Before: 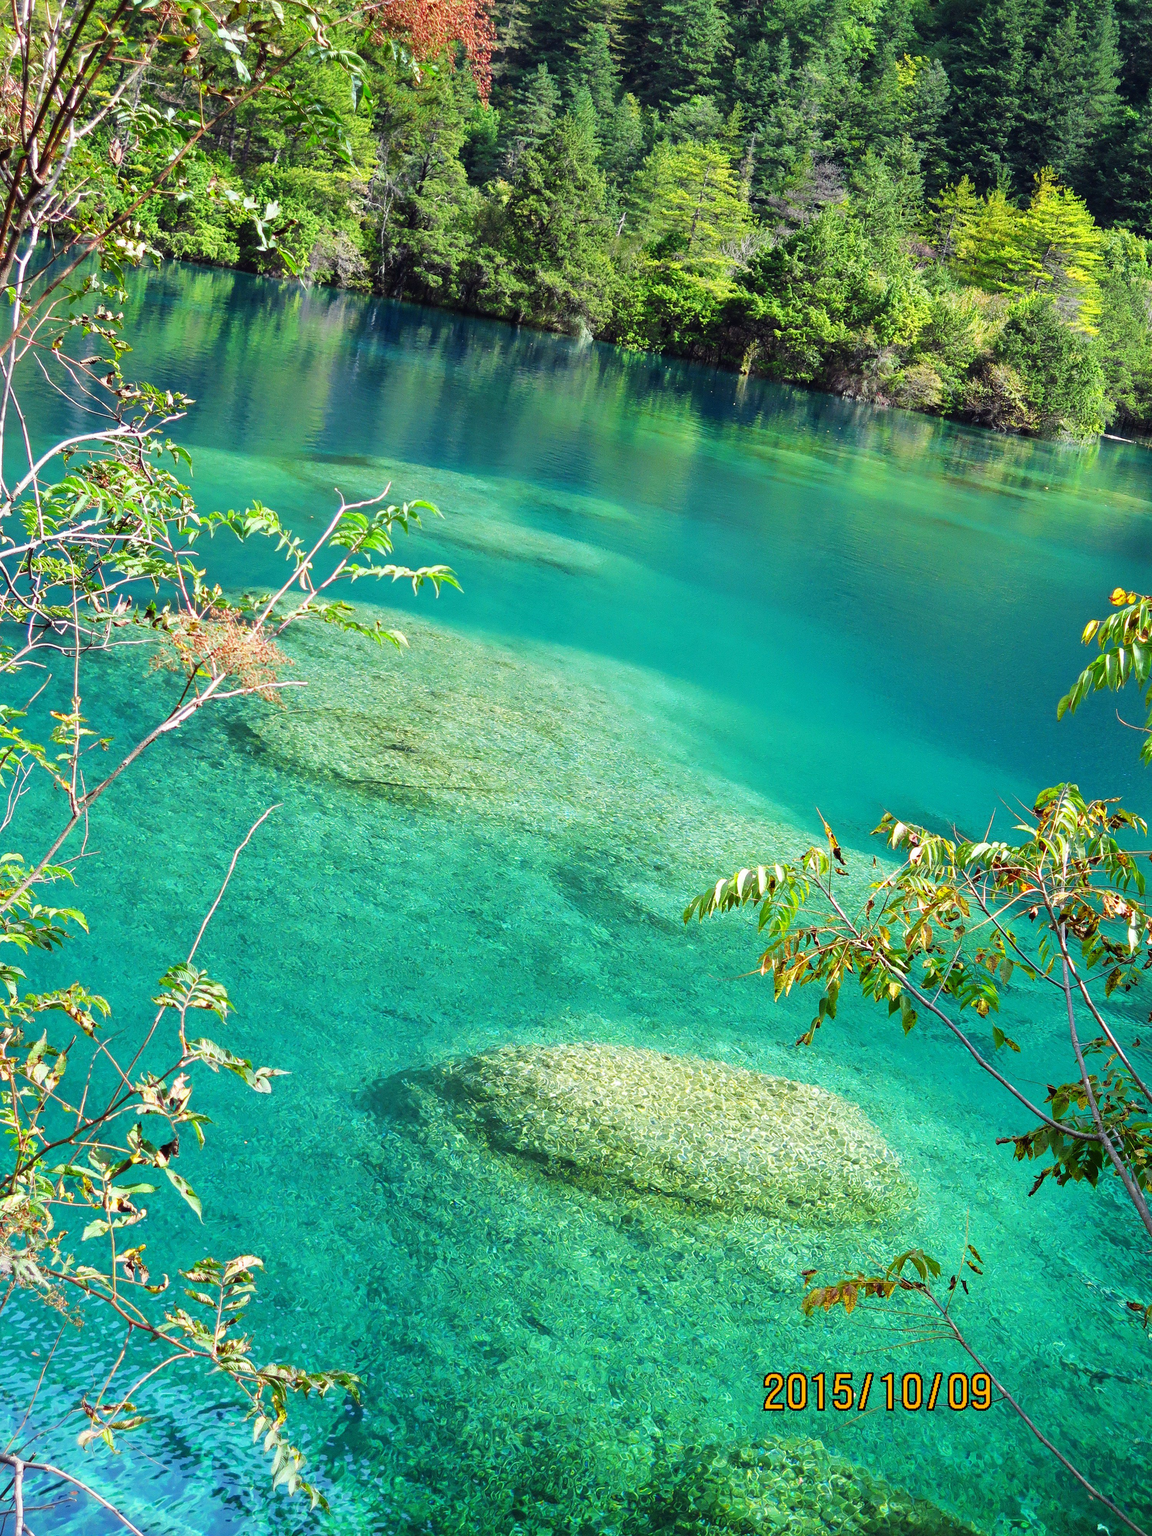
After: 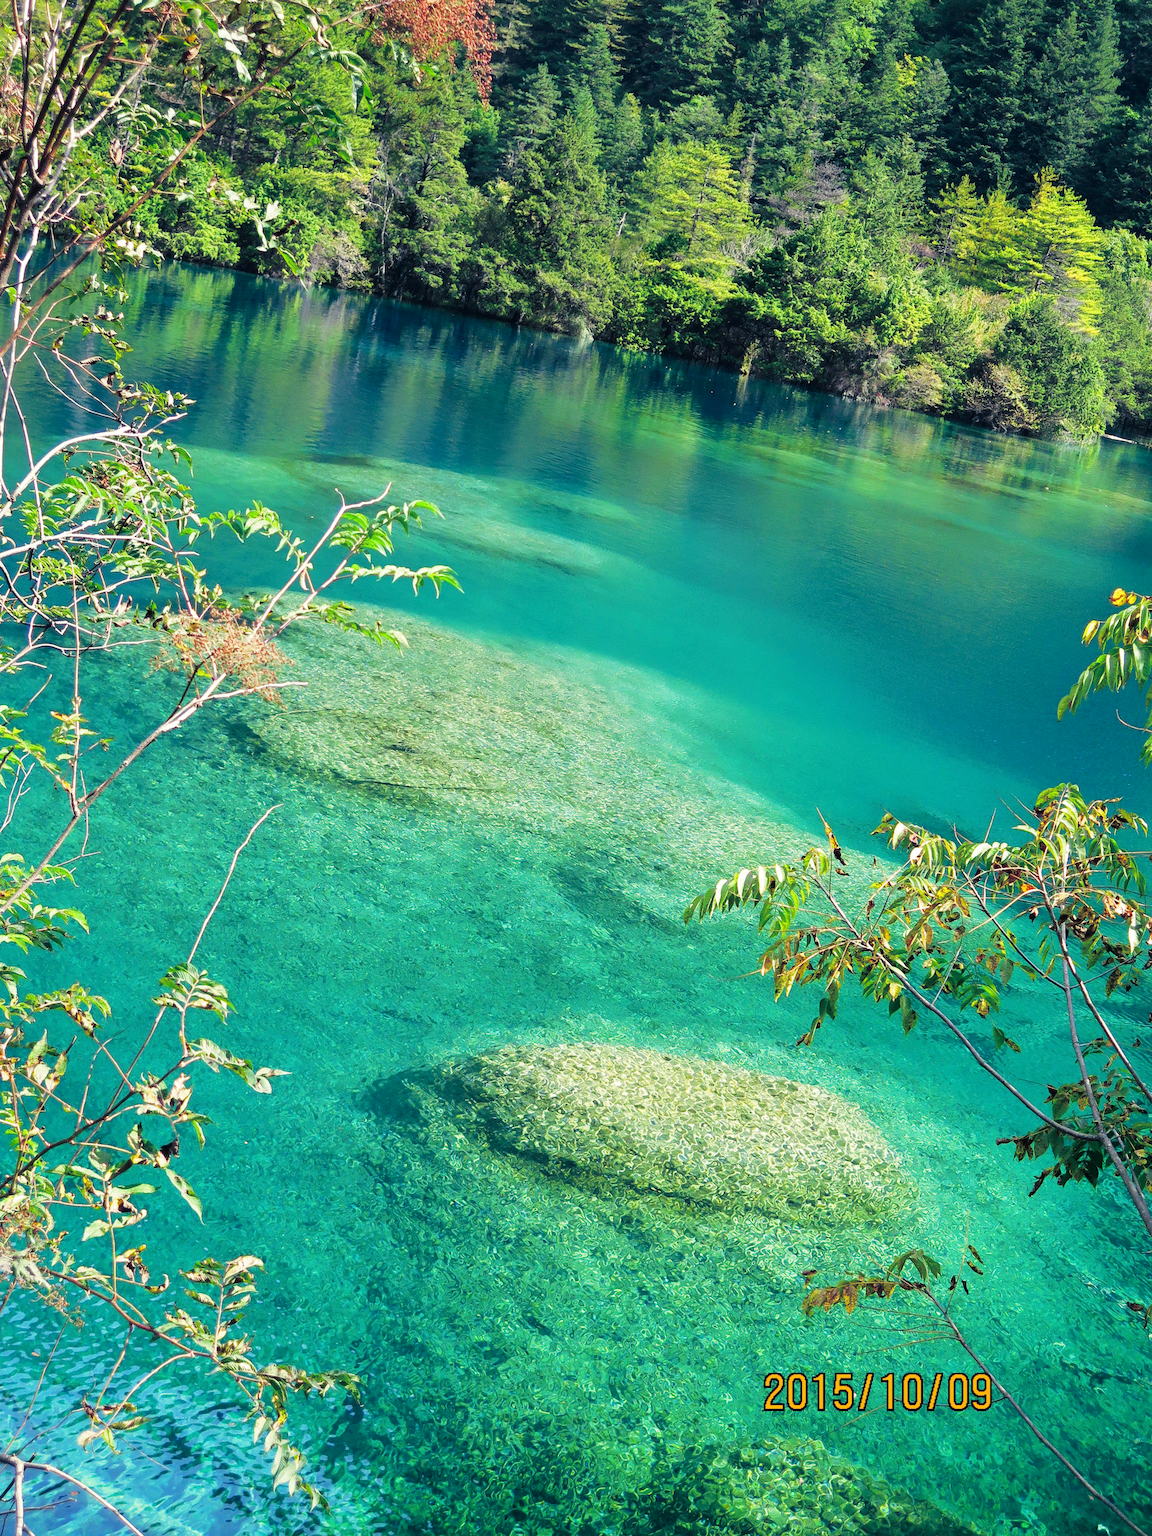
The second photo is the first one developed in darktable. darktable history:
split-toning: shadows › hue 216°, shadows › saturation 1, highlights › hue 57.6°, balance -33.4
white balance: emerald 1
